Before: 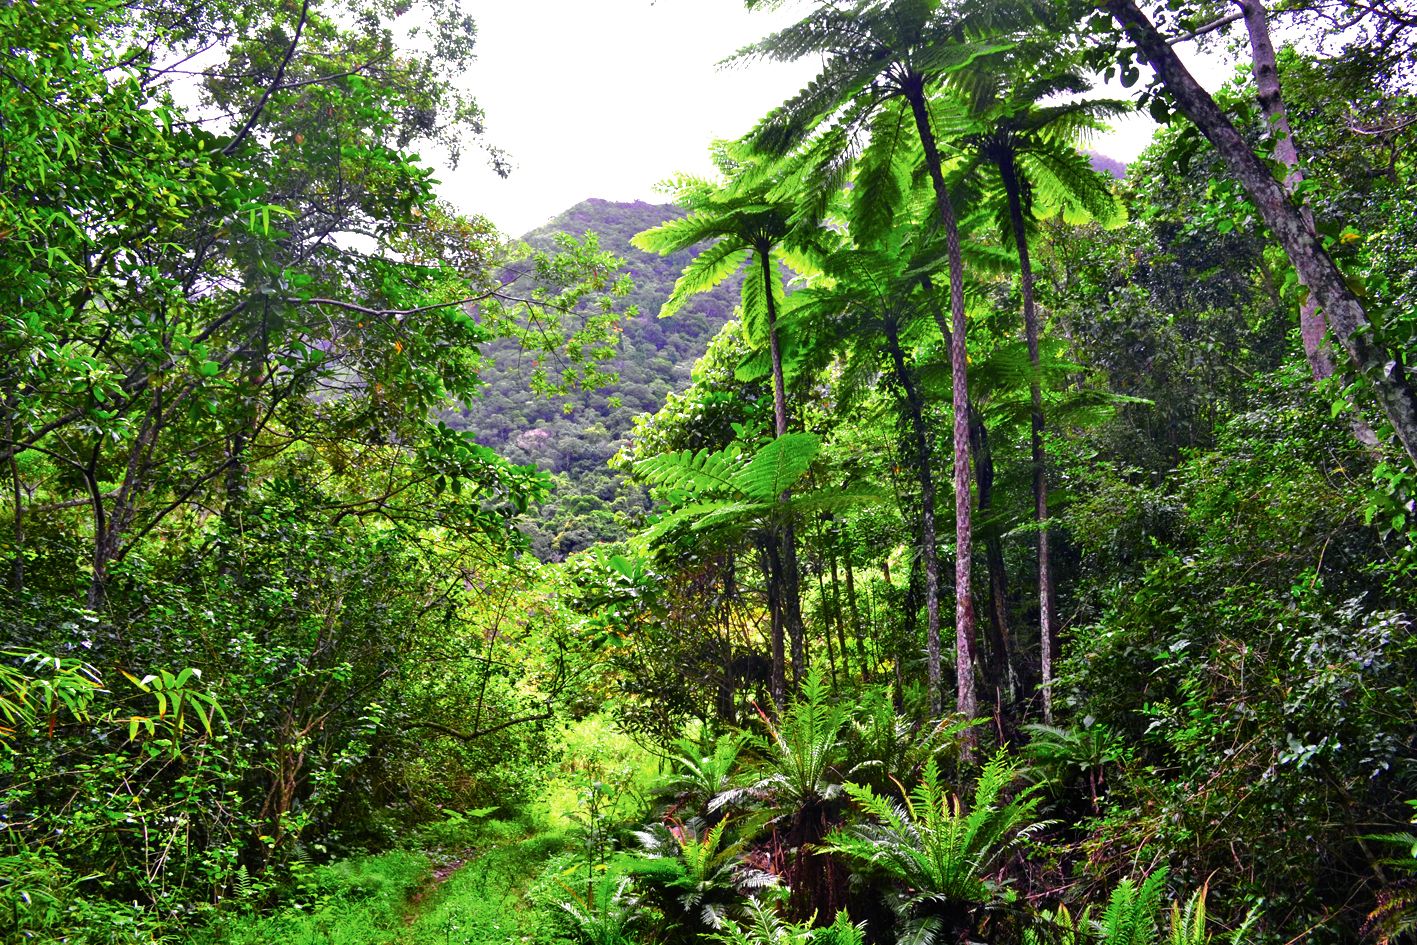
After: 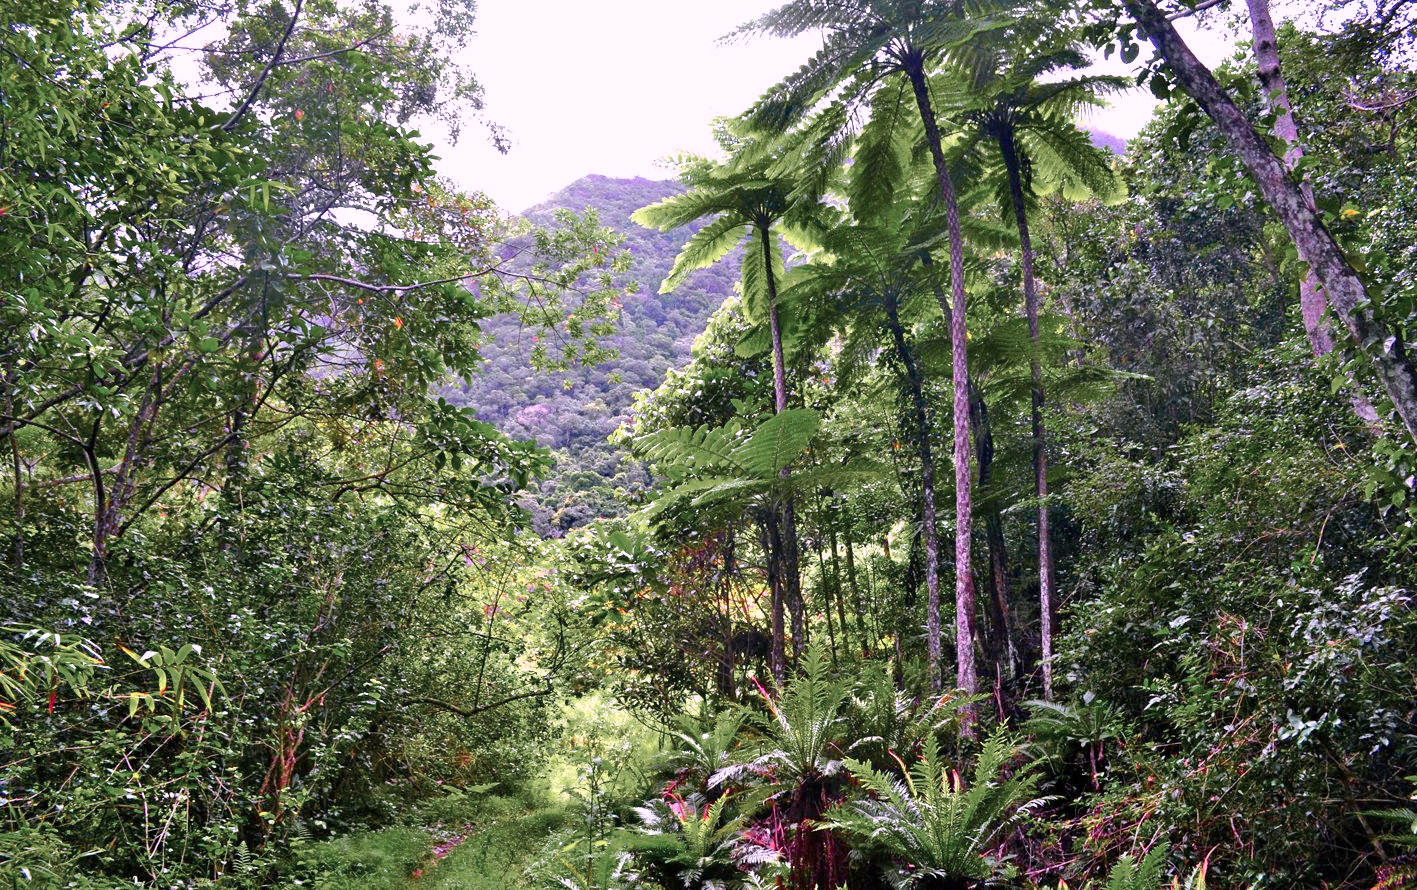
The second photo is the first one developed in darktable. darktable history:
color zones: curves: ch0 [(0, 0.533) (0.126, 0.533) (0.234, 0.533) (0.368, 0.357) (0.5, 0.5) (0.625, 0.5) (0.74, 0.637) (0.875, 0.5)]; ch1 [(0.004, 0.708) (0.129, 0.662) (0.25, 0.5) (0.375, 0.331) (0.496, 0.396) (0.625, 0.649) (0.739, 0.26) (0.875, 0.5) (1, 0.478)]; ch2 [(0, 0.409) (0.132, 0.403) (0.236, 0.558) (0.379, 0.448) (0.5, 0.5) (0.625, 0.5) (0.691, 0.39) (0.875, 0.5)]
color correction: highlights a* 15.7, highlights b* -20.59
crop and rotate: top 2.619%, bottom 3.141%
